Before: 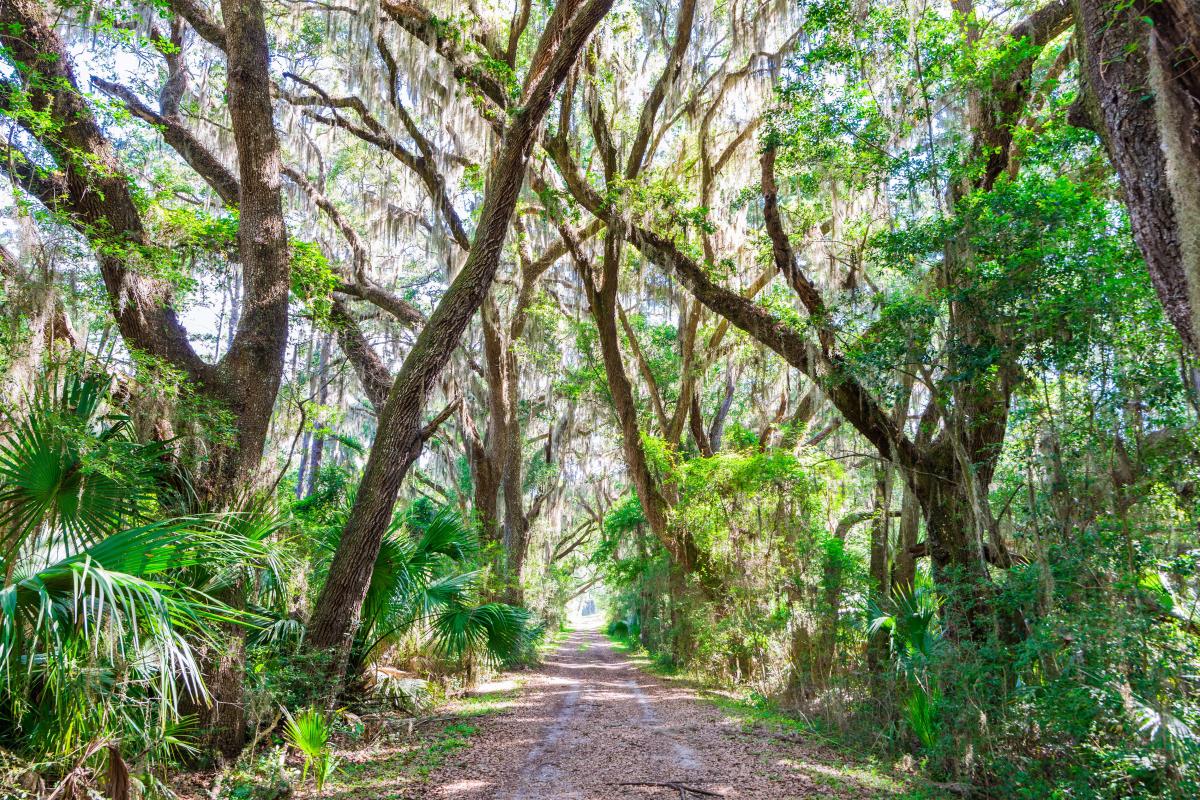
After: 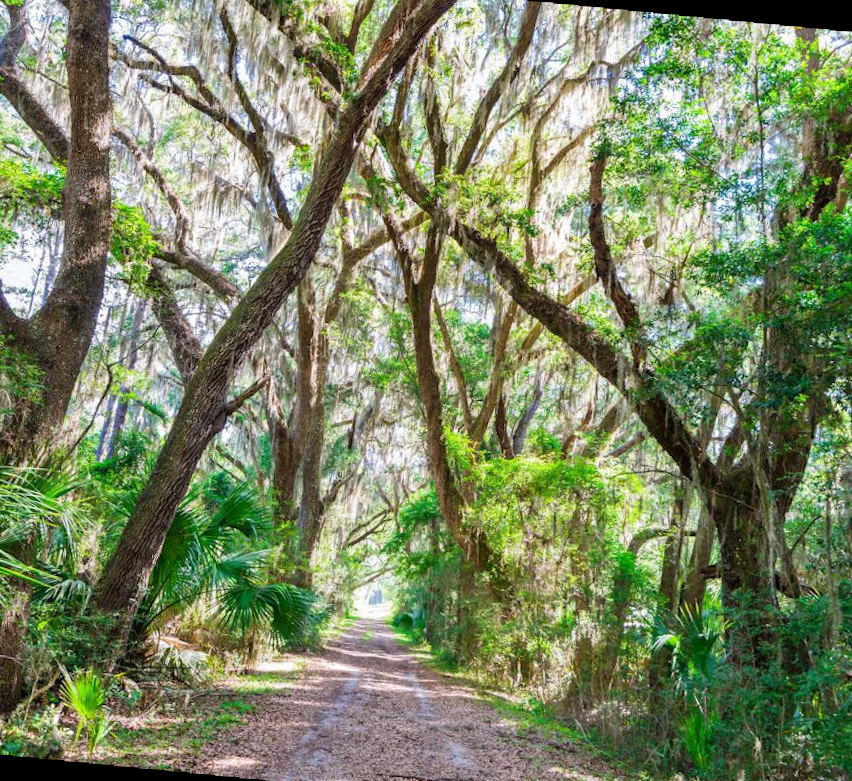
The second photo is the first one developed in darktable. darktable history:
crop and rotate: angle -3.27°, left 14.277%, top 0.028%, right 10.766%, bottom 0.028%
rotate and perspective: rotation 2.27°, automatic cropping off
